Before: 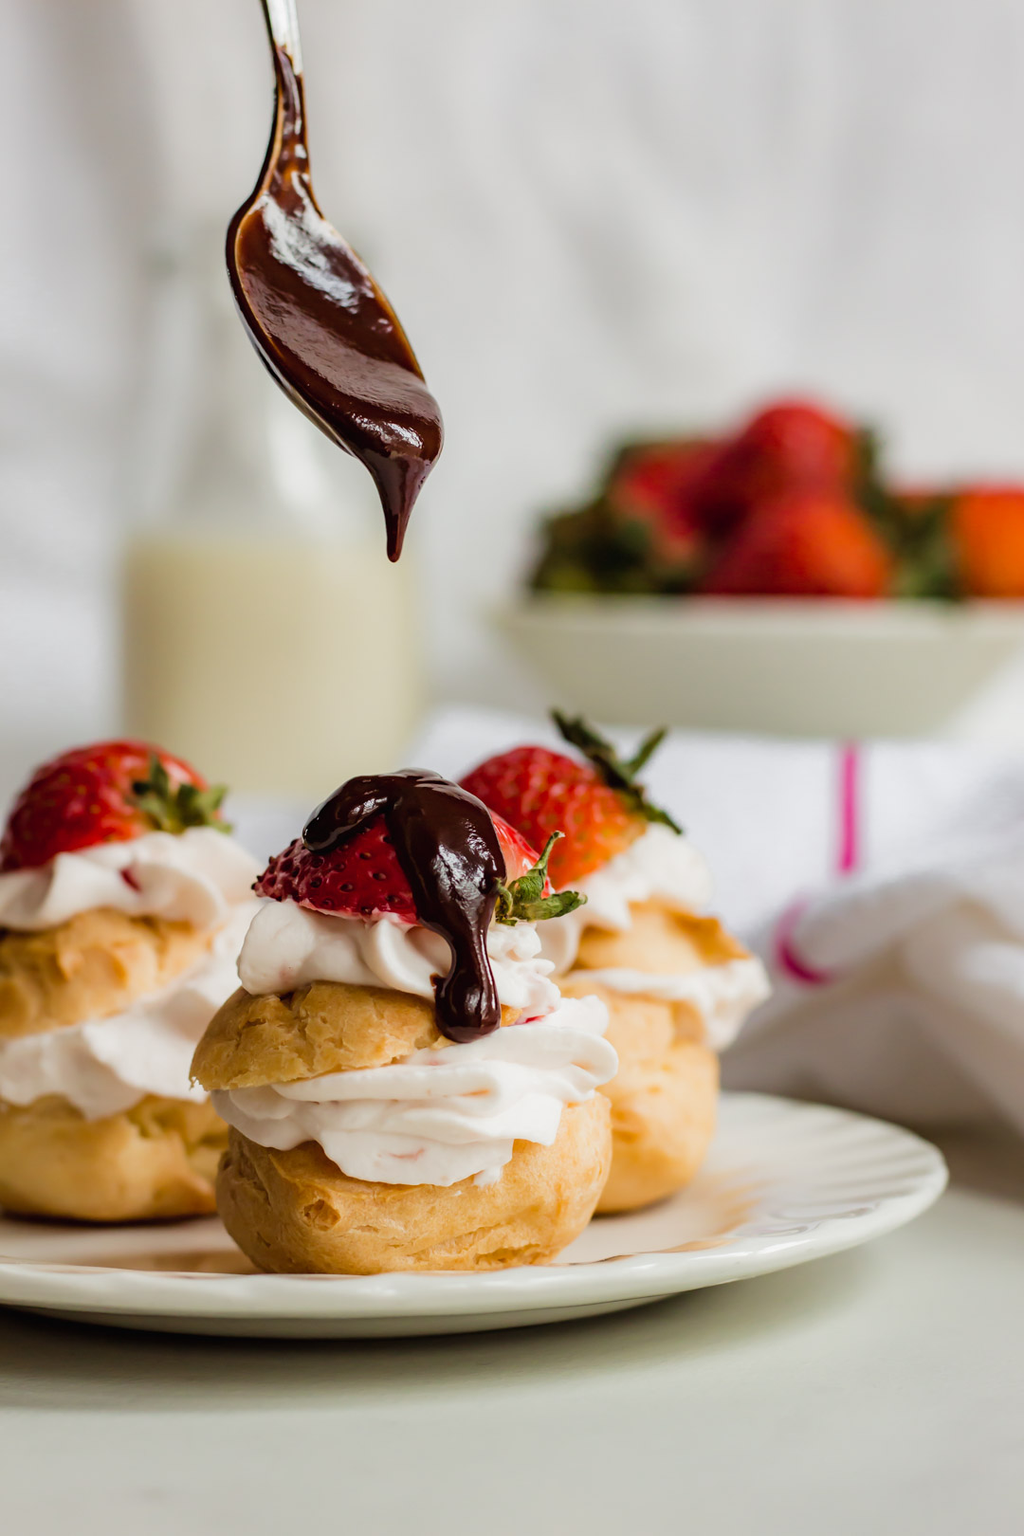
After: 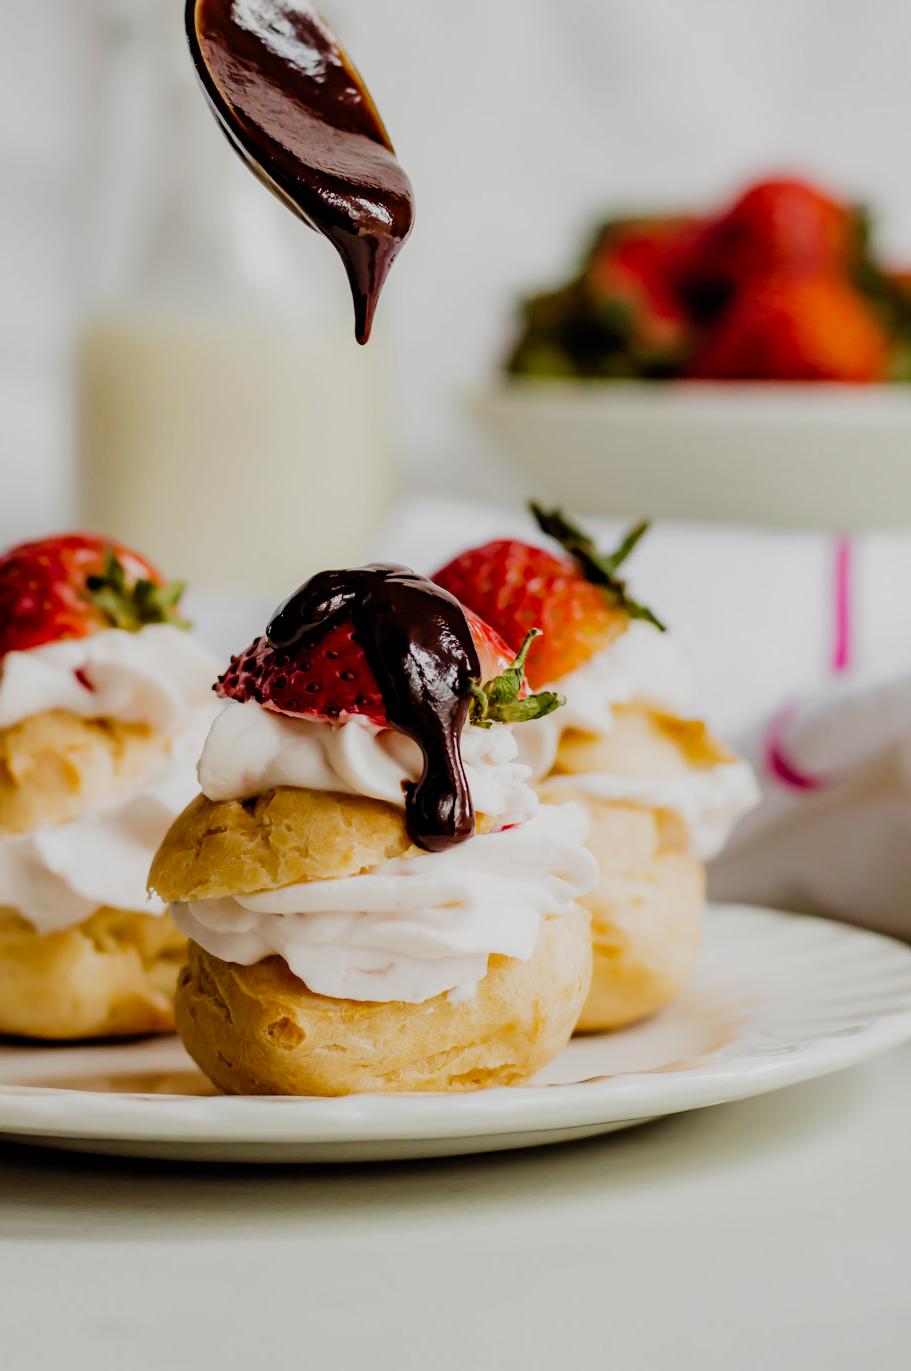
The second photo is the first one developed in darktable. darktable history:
crop and rotate: left 4.914%, top 15.364%, right 10.652%
filmic rgb: black relative exposure -7.65 EV, white relative exposure 4.56 EV, hardness 3.61, contrast 1.056, add noise in highlights 0.001, preserve chrominance no, color science v3 (2019), use custom middle-gray values true, contrast in highlights soft
exposure: exposure 0.196 EV, compensate highlight preservation false
